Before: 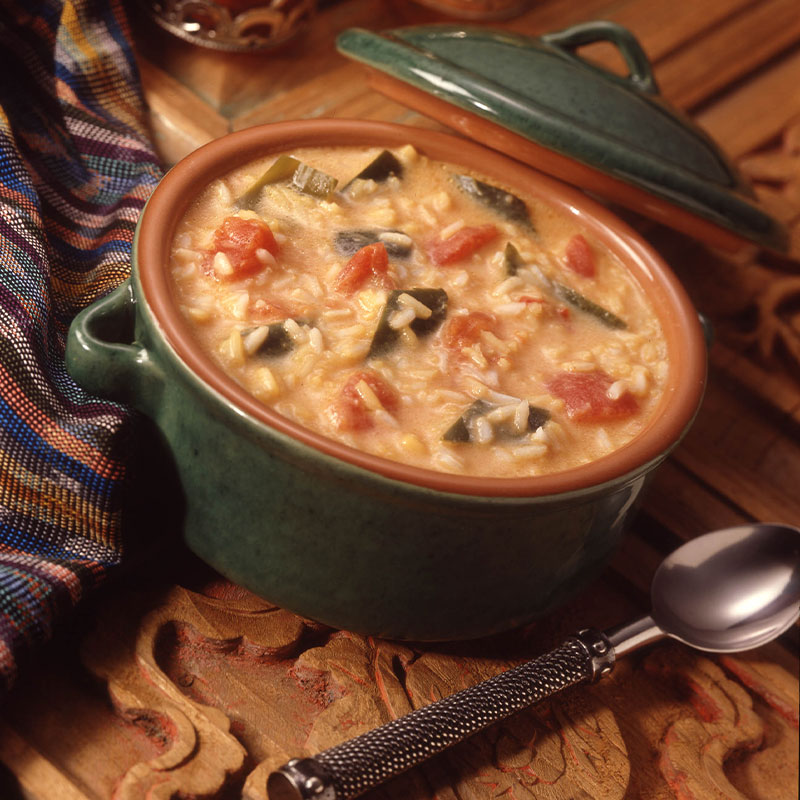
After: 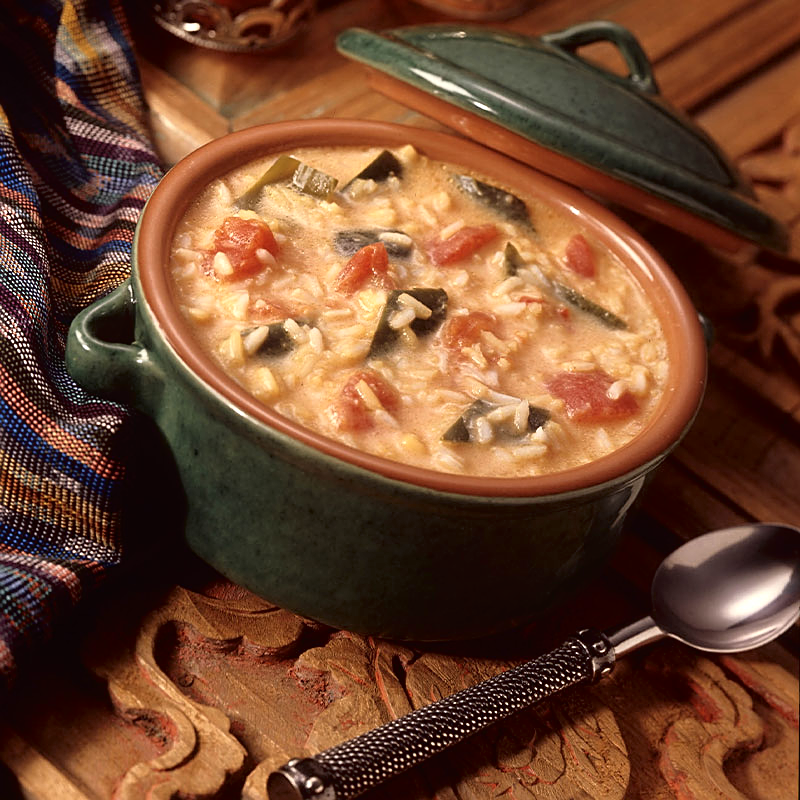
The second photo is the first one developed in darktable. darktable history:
tone curve: curves: ch0 [(0, 0) (0.003, 0.005) (0.011, 0.008) (0.025, 0.014) (0.044, 0.021) (0.069, 0.027) (0.1, 0.041) (0.136, 0.083) (0.177, 0.138) (0.224, 0.197) (0.277, 0.259) (0.335, 0.331) (0.399, 0.399) (0.468, 0.476) (0.543, 0.547) (0.623, 0.635) (0.709, 0.753) (0.801, 0.847) (0.898, 0.94) (1, 1)], color space Lab, independent channels, preserve colors none
sharpen: on, module defaults
